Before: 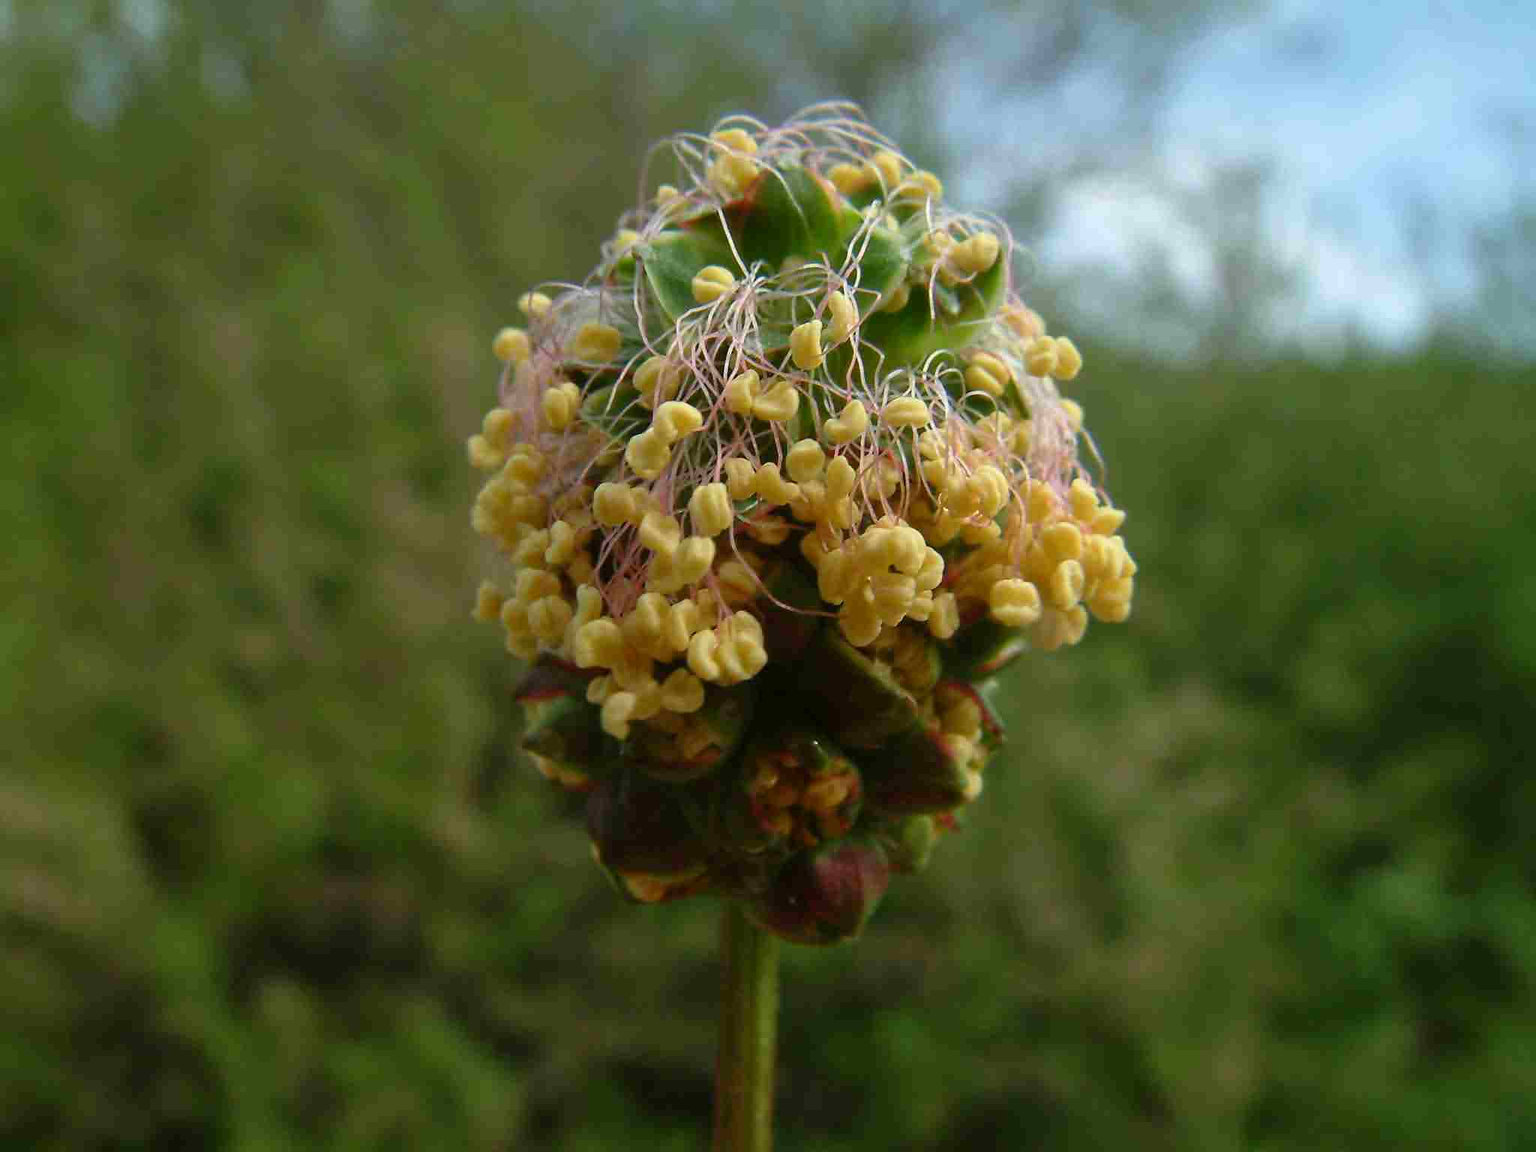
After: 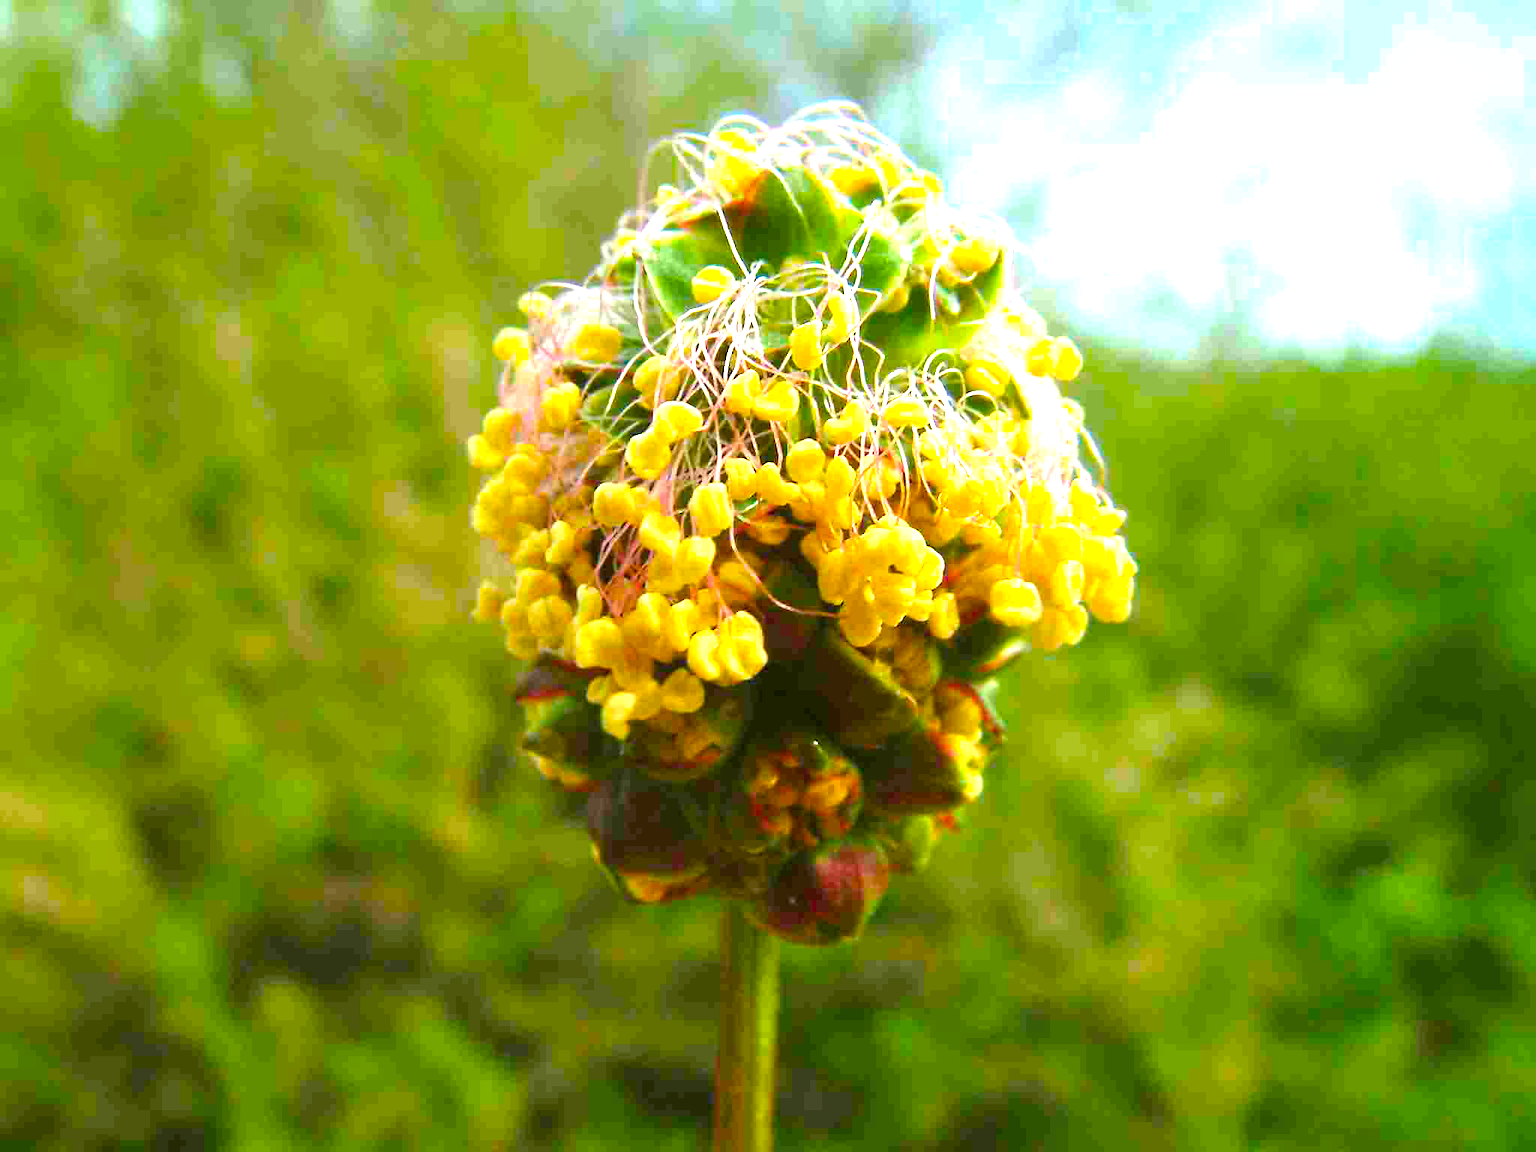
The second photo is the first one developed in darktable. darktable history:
color balance rgb: perceptual saturation grading › global saturation 40%, global vibrance 15%
exposure: black level correction 0, exposure 1.9 EV, compensate highlight preservation false
